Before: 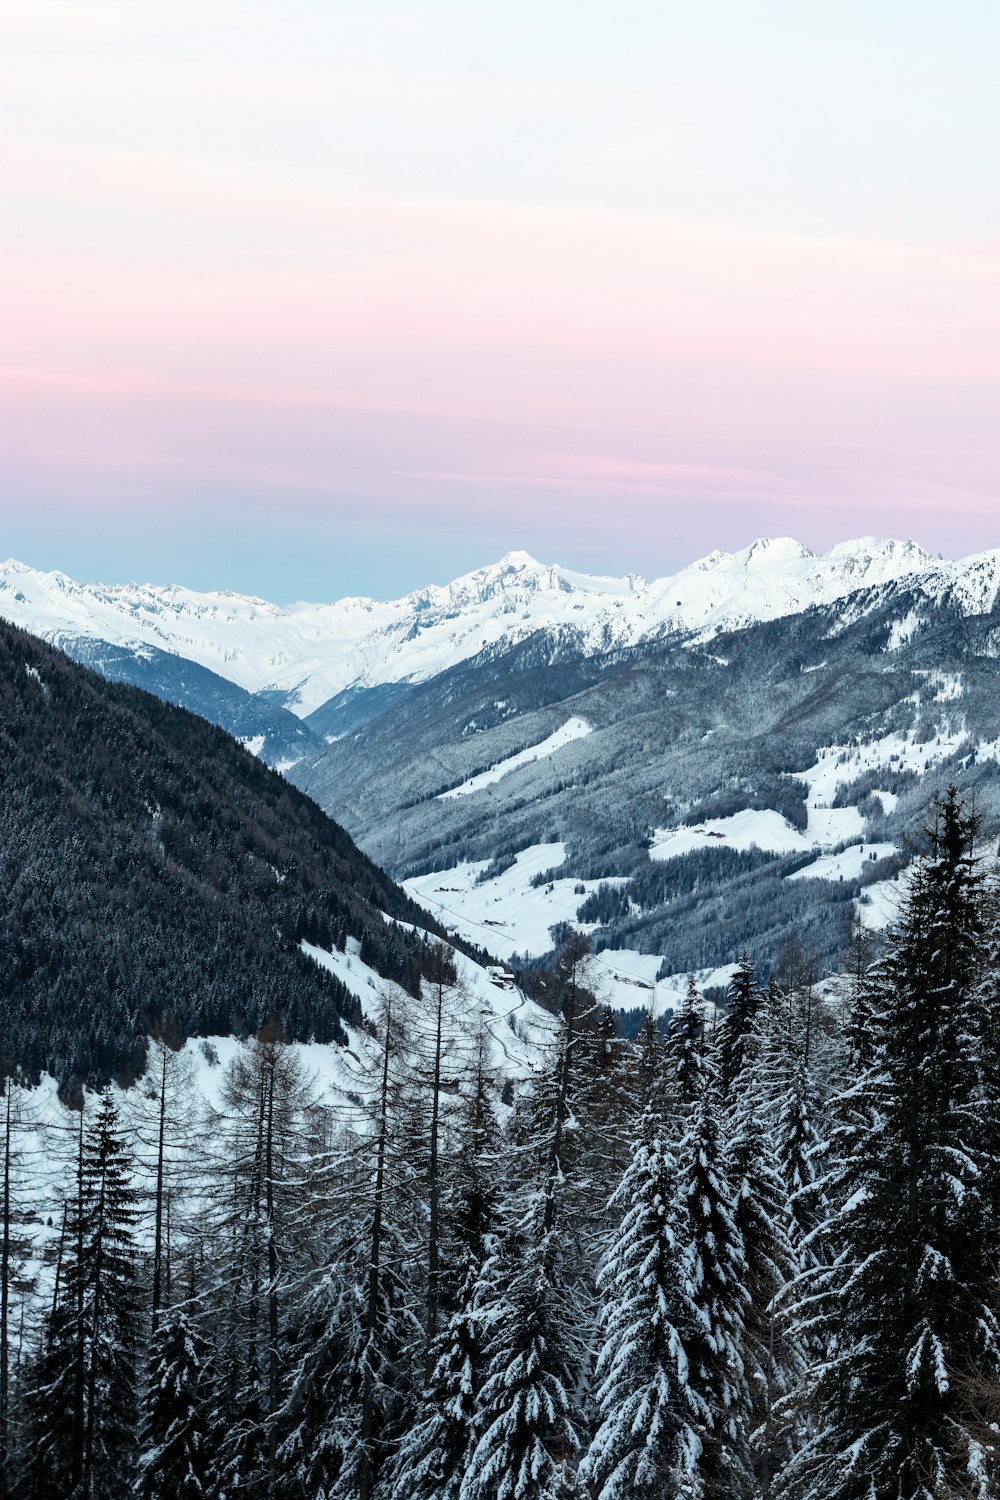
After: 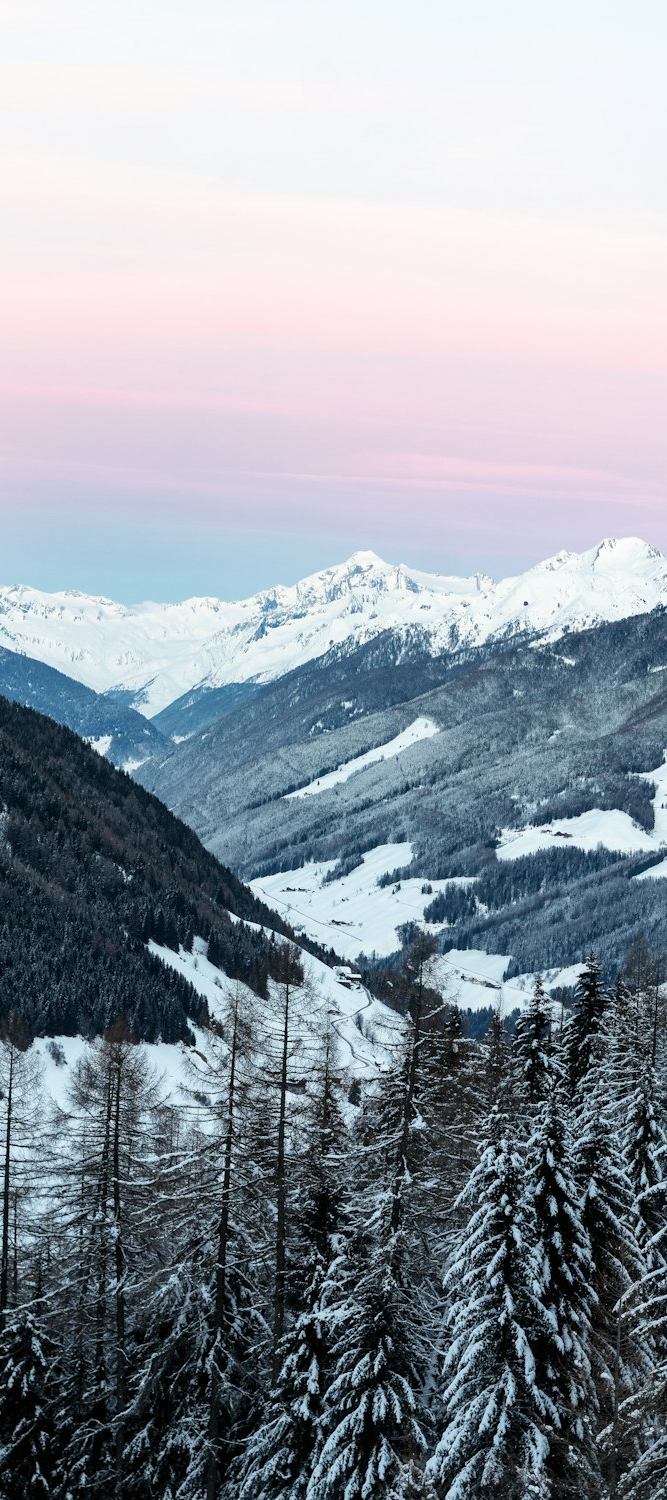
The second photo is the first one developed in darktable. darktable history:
crop: left 15.368%, right 17.841%
